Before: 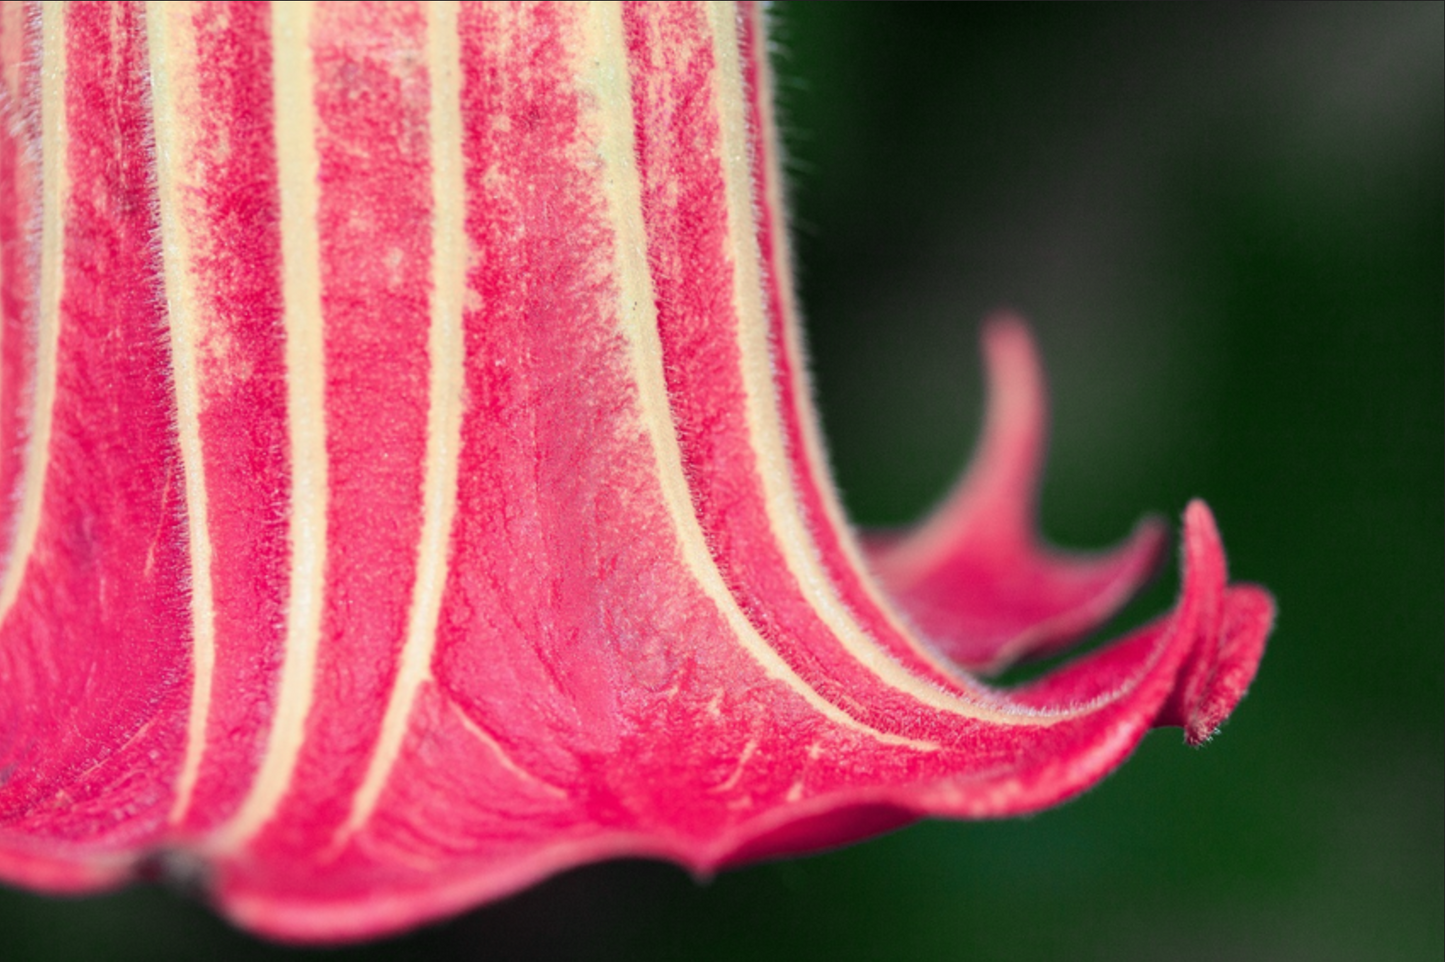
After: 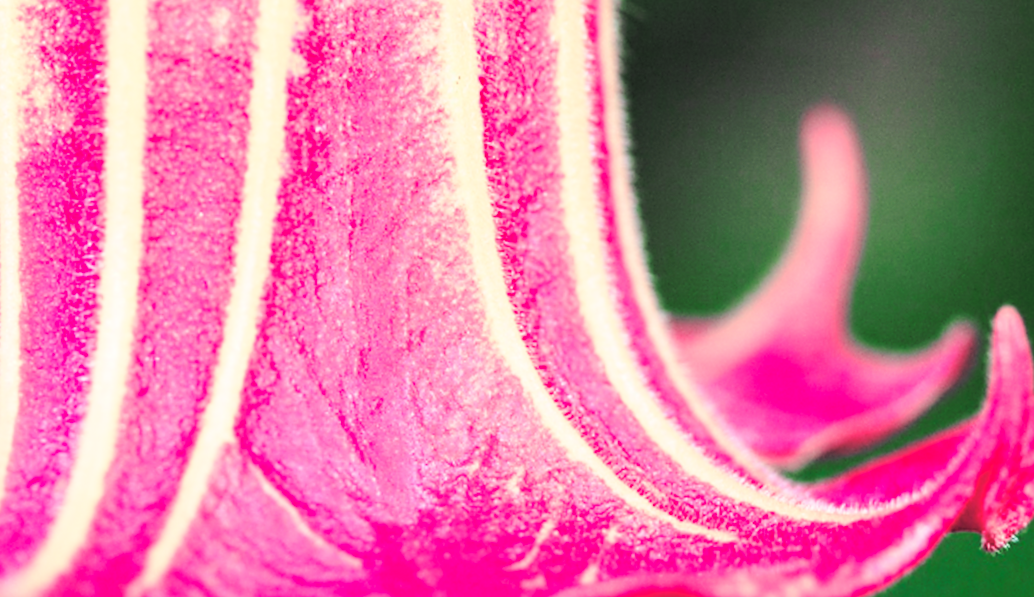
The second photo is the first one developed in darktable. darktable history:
contrast brightness saturation: brightness 0.28
white balance: emerald 1
crop and rotate: angle -3.37°, left 9.79%, top 20.73%, right 12.42%, bottom 11.82%
color balance rgb: perceptual saturation grading › global saturation 20%, global vibrance 20%
sharpen: on, module defaults
base curve: curves: ch0 [(0, 0) (0.028, 0.03) (0.121, 0.232) (0.46, 0.748) (0.859, 0.968) (1, 1)], preserve colors none
